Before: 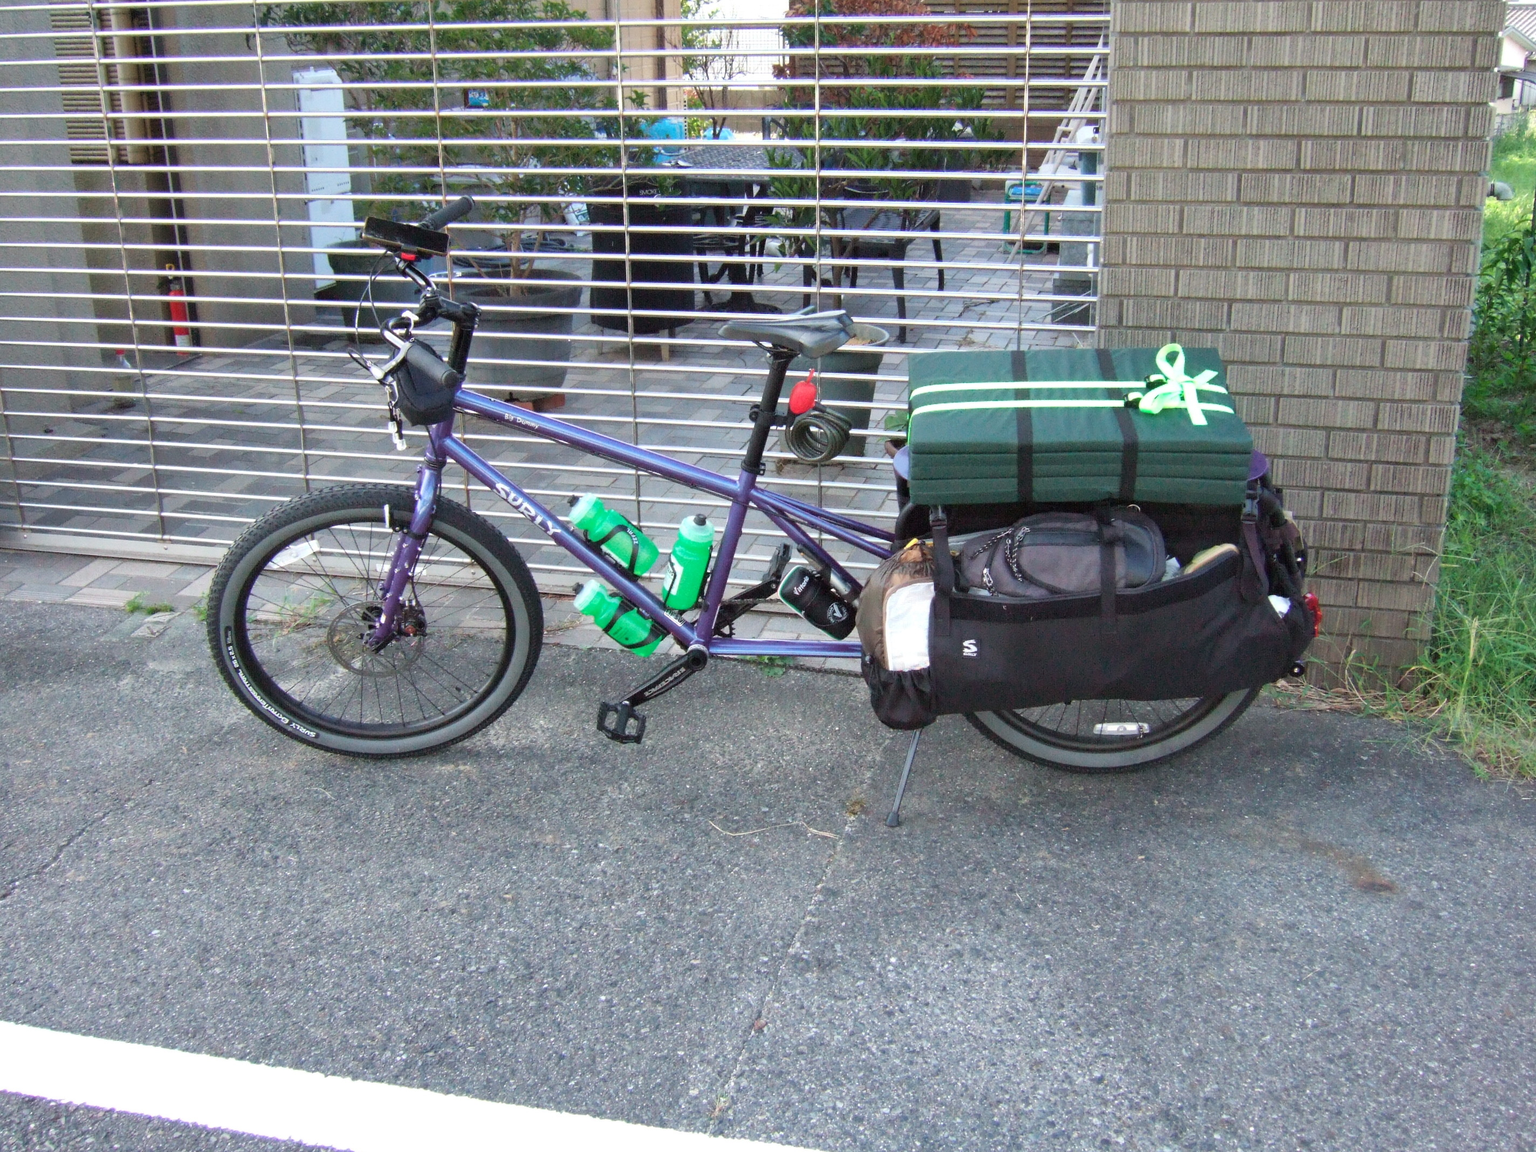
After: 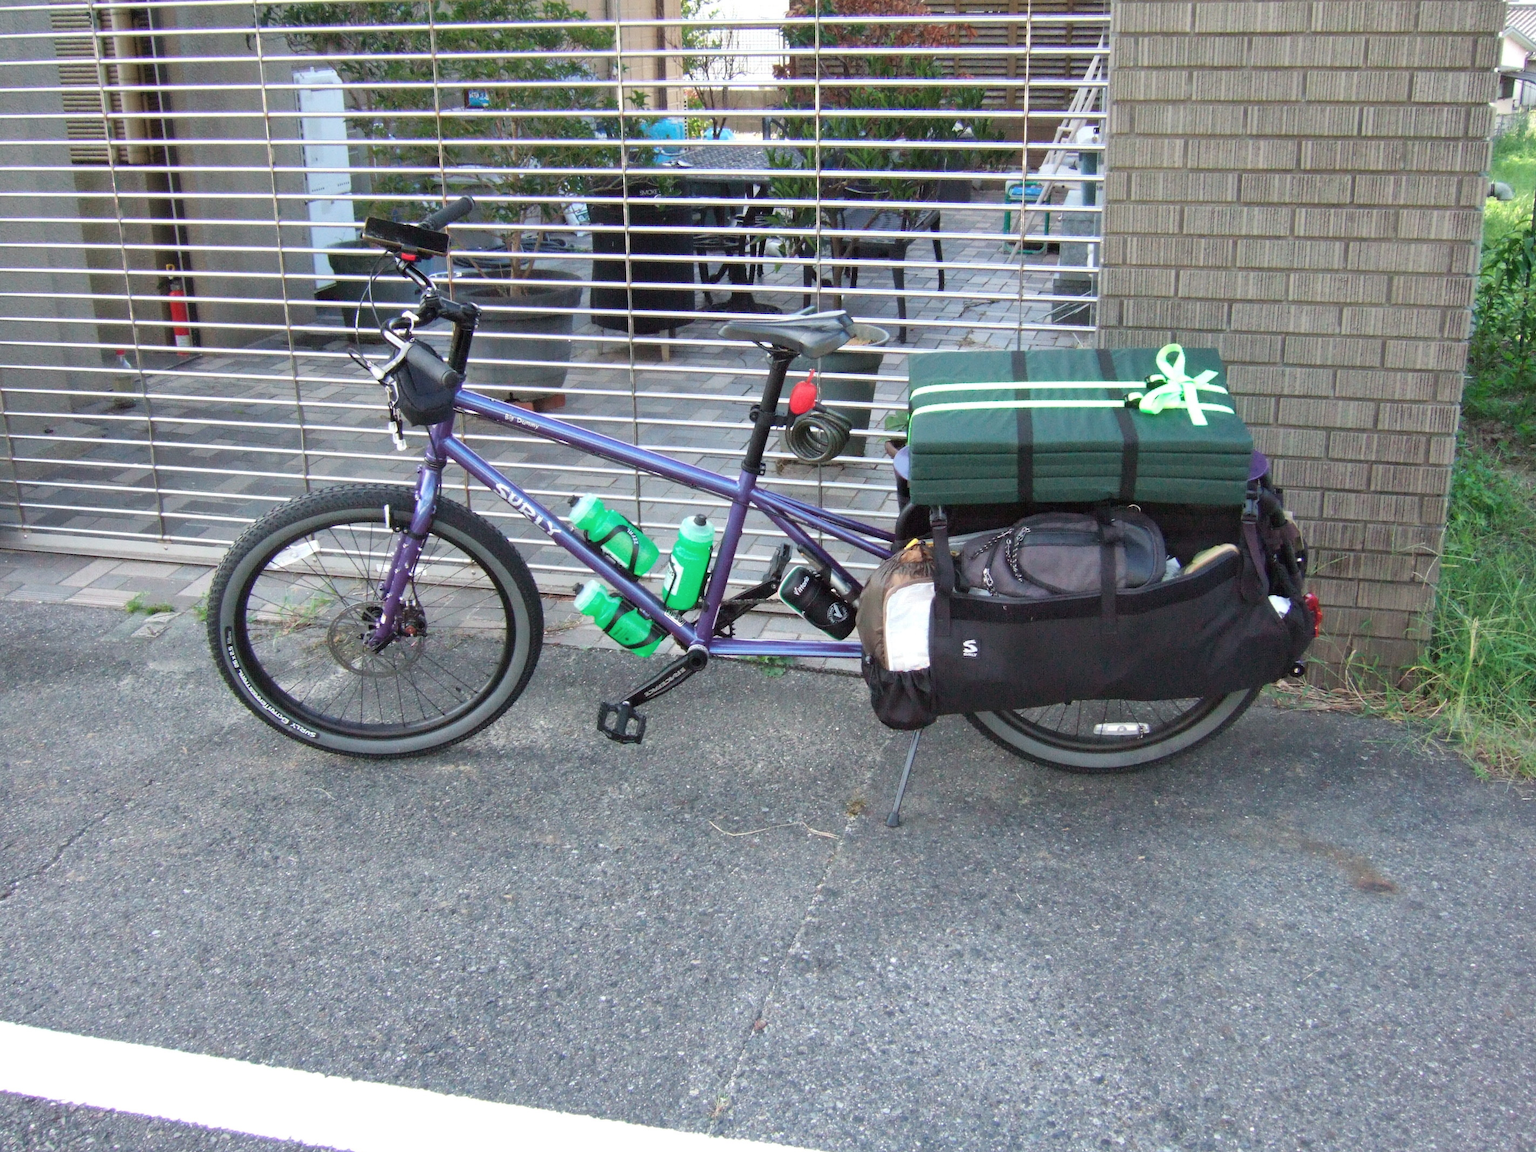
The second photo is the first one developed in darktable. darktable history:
color correction: highlights b* 0.063, saturation 0.981
